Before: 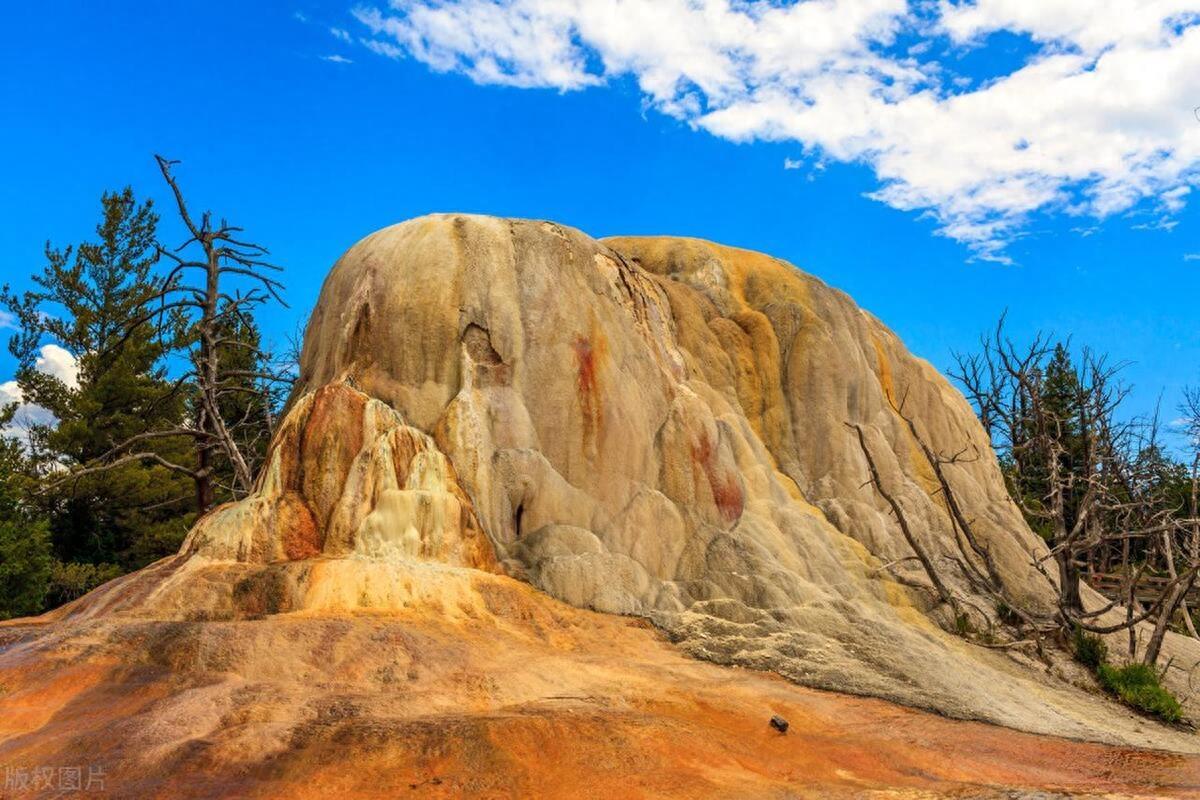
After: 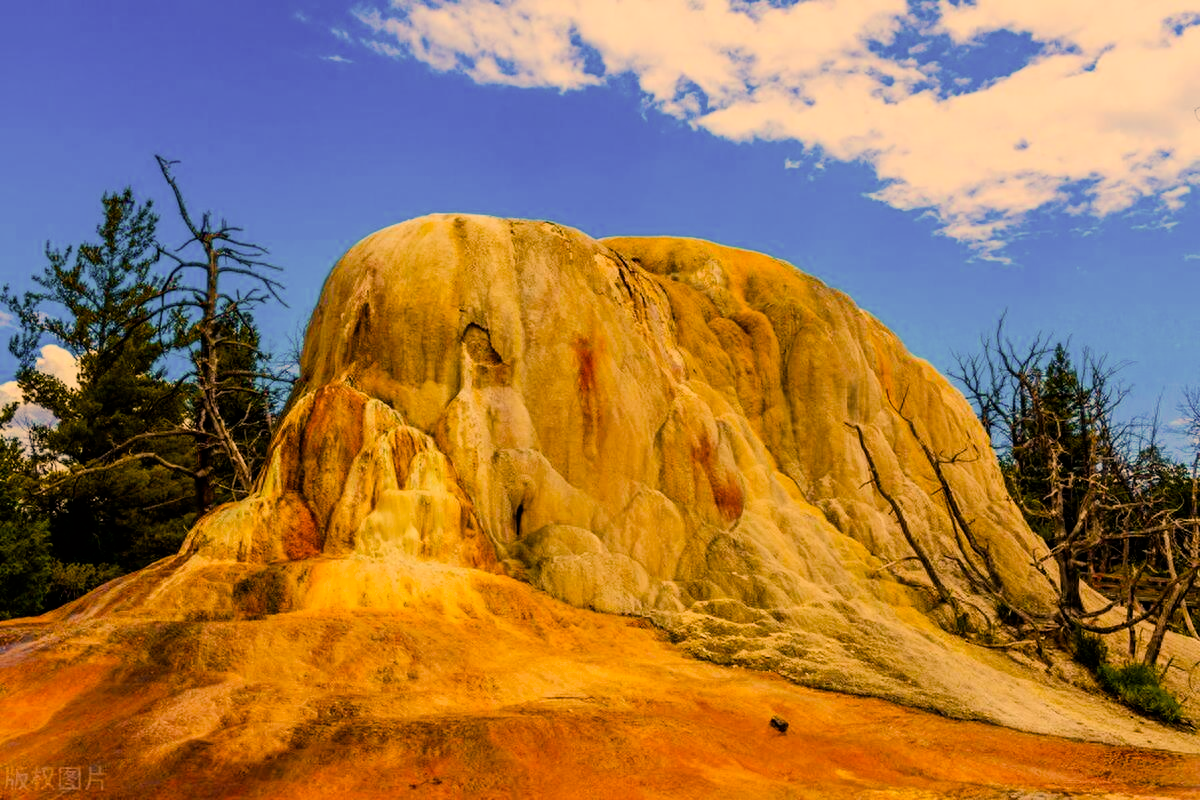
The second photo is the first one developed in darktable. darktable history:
color correction: highlights a* 15, highlights b* 31.55
filmic rgb: black relative exposure -7.32 EV, white relative exposure 5.09 EV, hardness 3.2
exposure: black level correction 0.001, compensate highlight preservation false
color balance rgb: linear chroma grading › global chroma 16.62%, perceptual saturation grading › highlights -8.63%, perceptual saturation grading › mid-tones 18.66%, perceptual saturation grading › shadows 28.49%, perceptual brilliance grading › highlights 14.22%, perceptual brilliance grading › shadows -18.96%, global vibrance 27.71%
